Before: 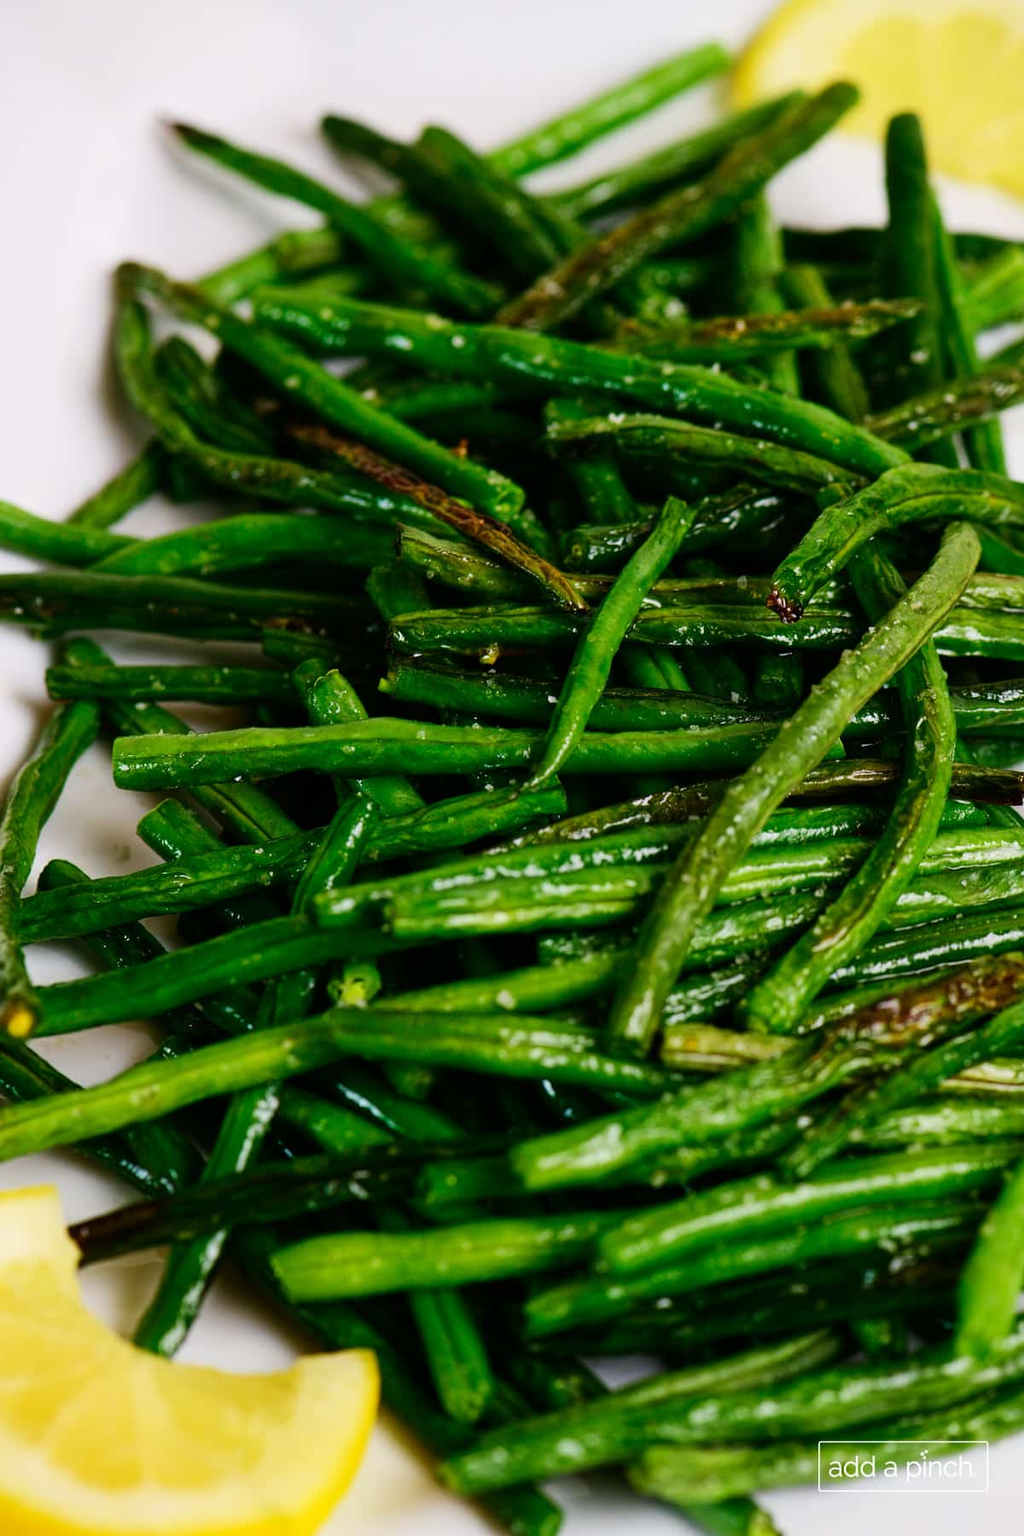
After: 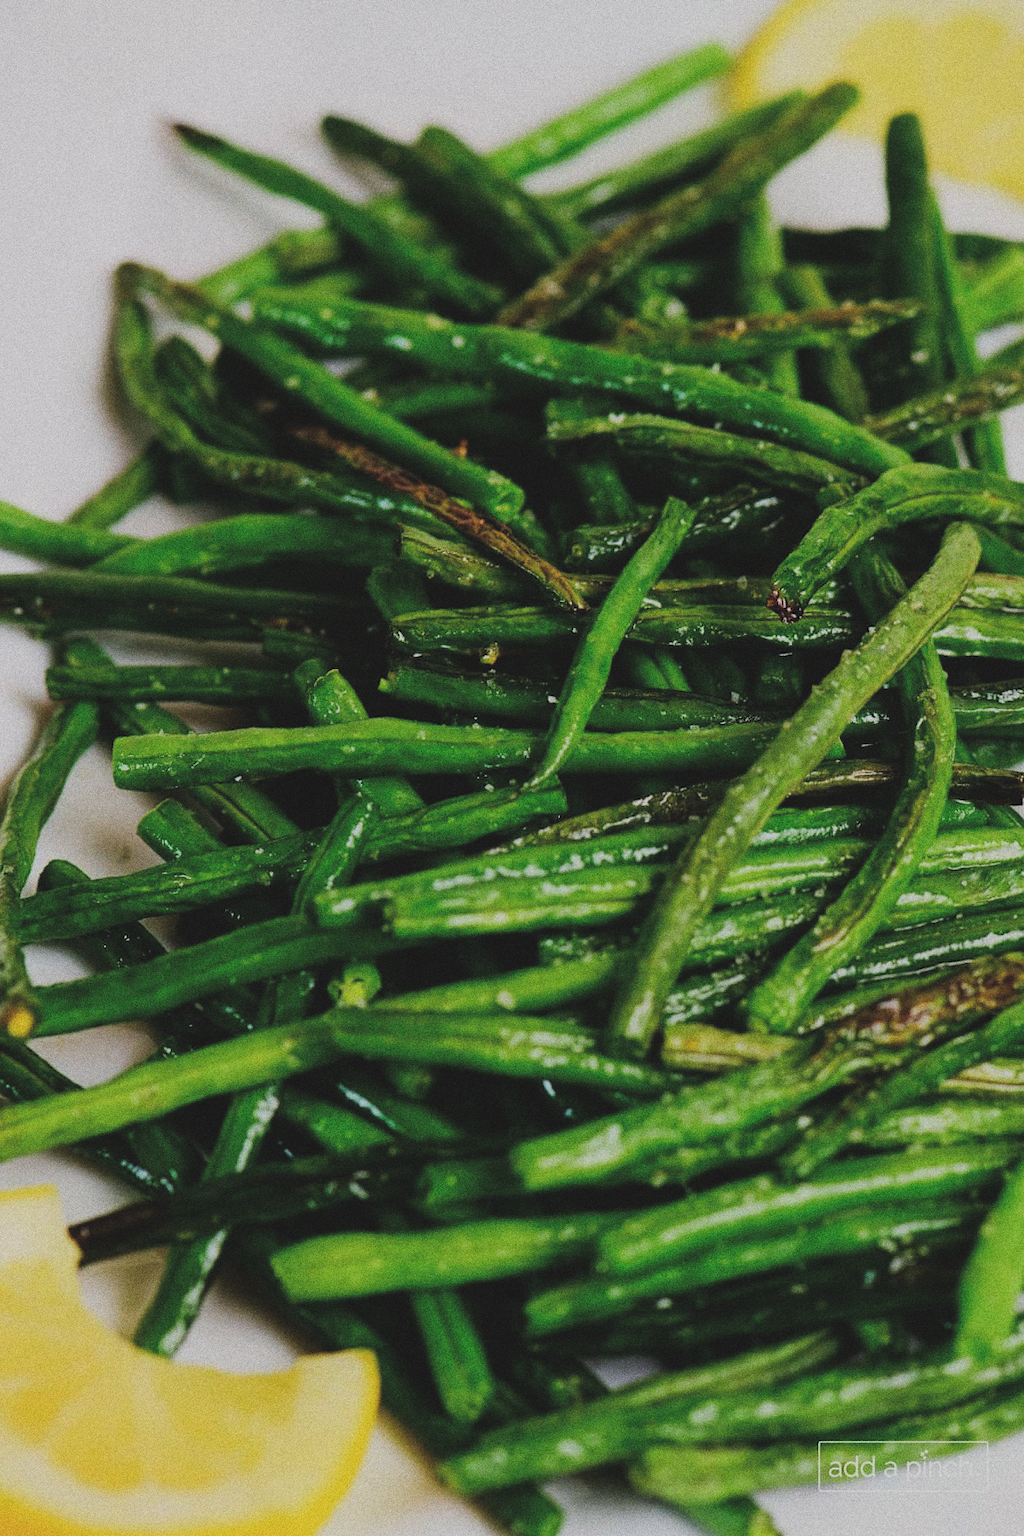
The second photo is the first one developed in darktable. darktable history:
color correction: highlights a* -0.182, highlights b* -0.124
filmic rgb: black relative exposure -7.15 EV, white relative exposure 5.36 EV, hardness 3.02
exposure: black level correction -0.023, exposure -0.039 EV, compensate highlight preservation false
grain: coarseness 0.09 ISO, strength 40%
